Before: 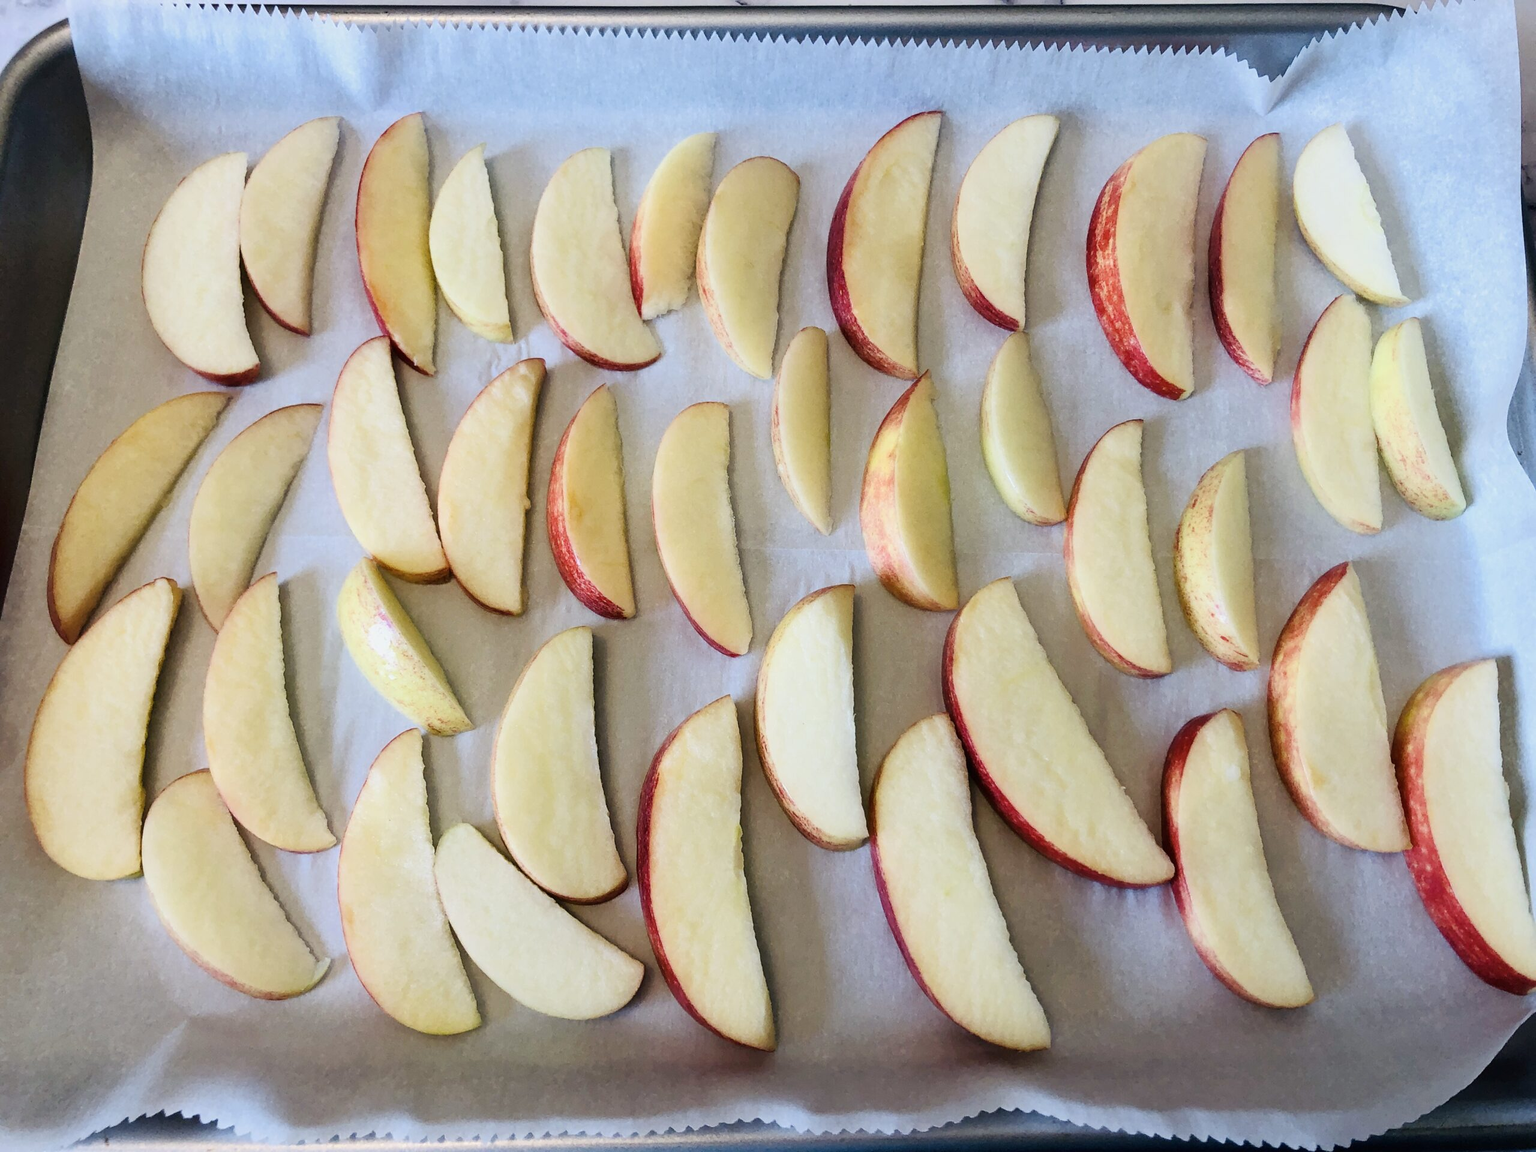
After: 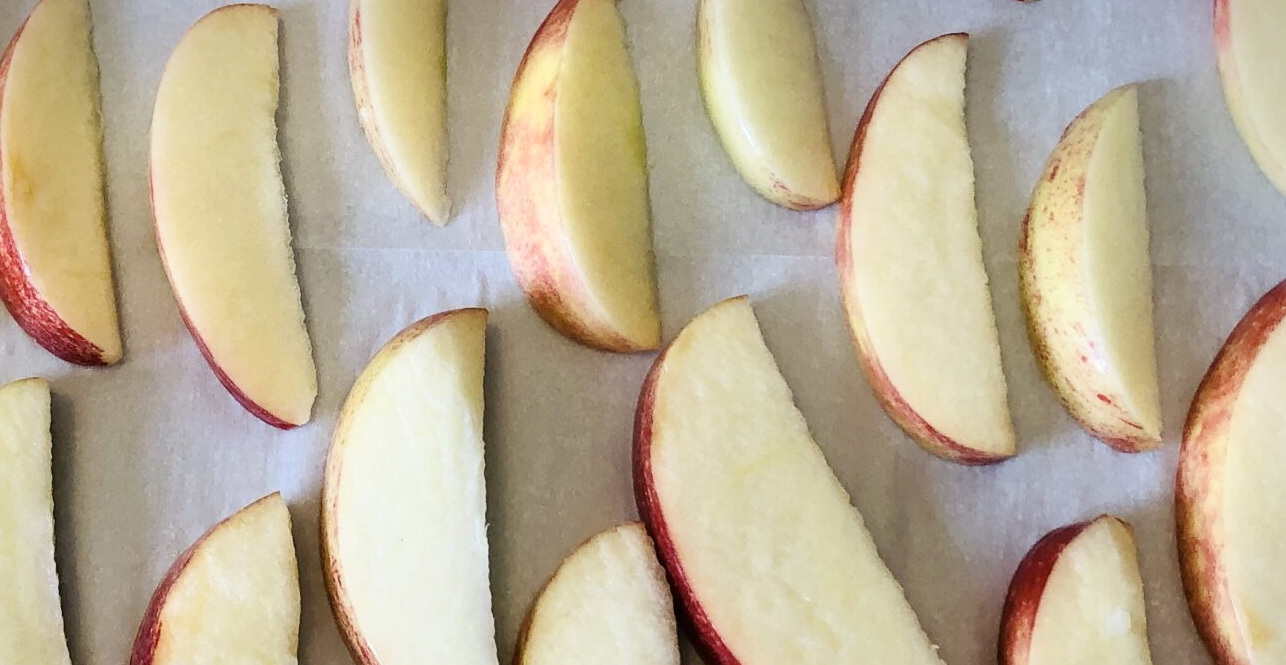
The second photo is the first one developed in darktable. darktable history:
vignetting: fall-off start 97.52%, fall-off radius 100%, brightness -0.574, saturation 0, center (-0.027, 0.404), width/height ratio 1.368, unbound false
crop: left 36.607%, top 34.735%, right 13.146%, bottom 30.611%
color contrast: green-magenta contrast 0.96
shadows and highlights: shadows -12.5, white point adjustment 4, highlights 28.33
